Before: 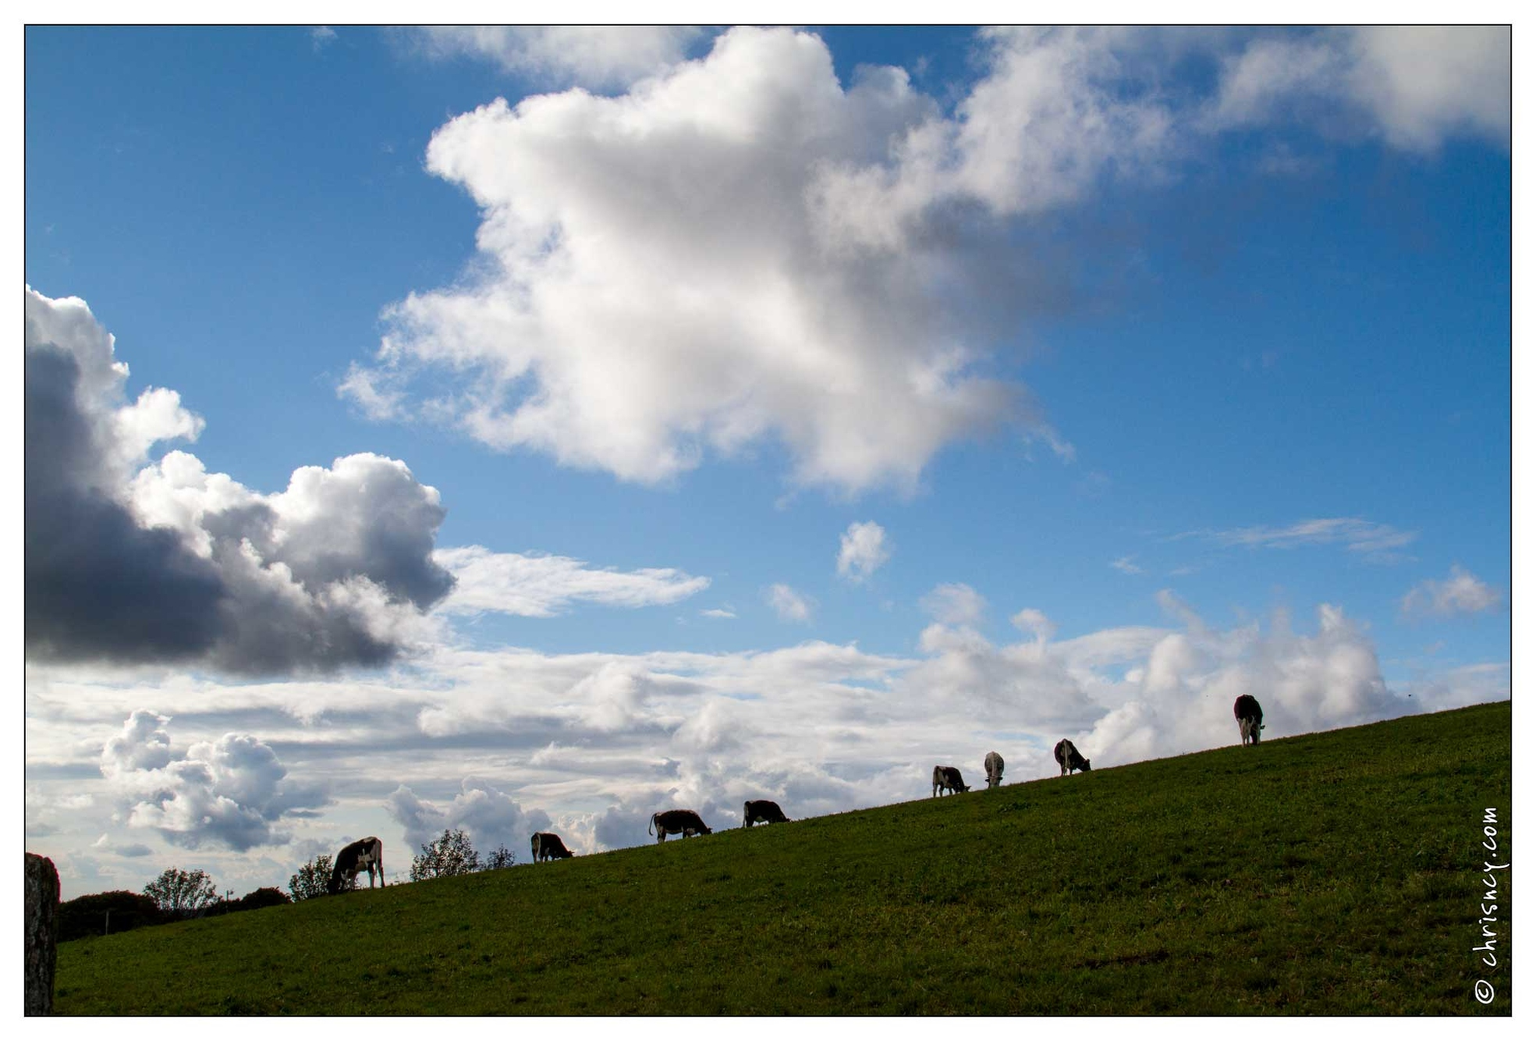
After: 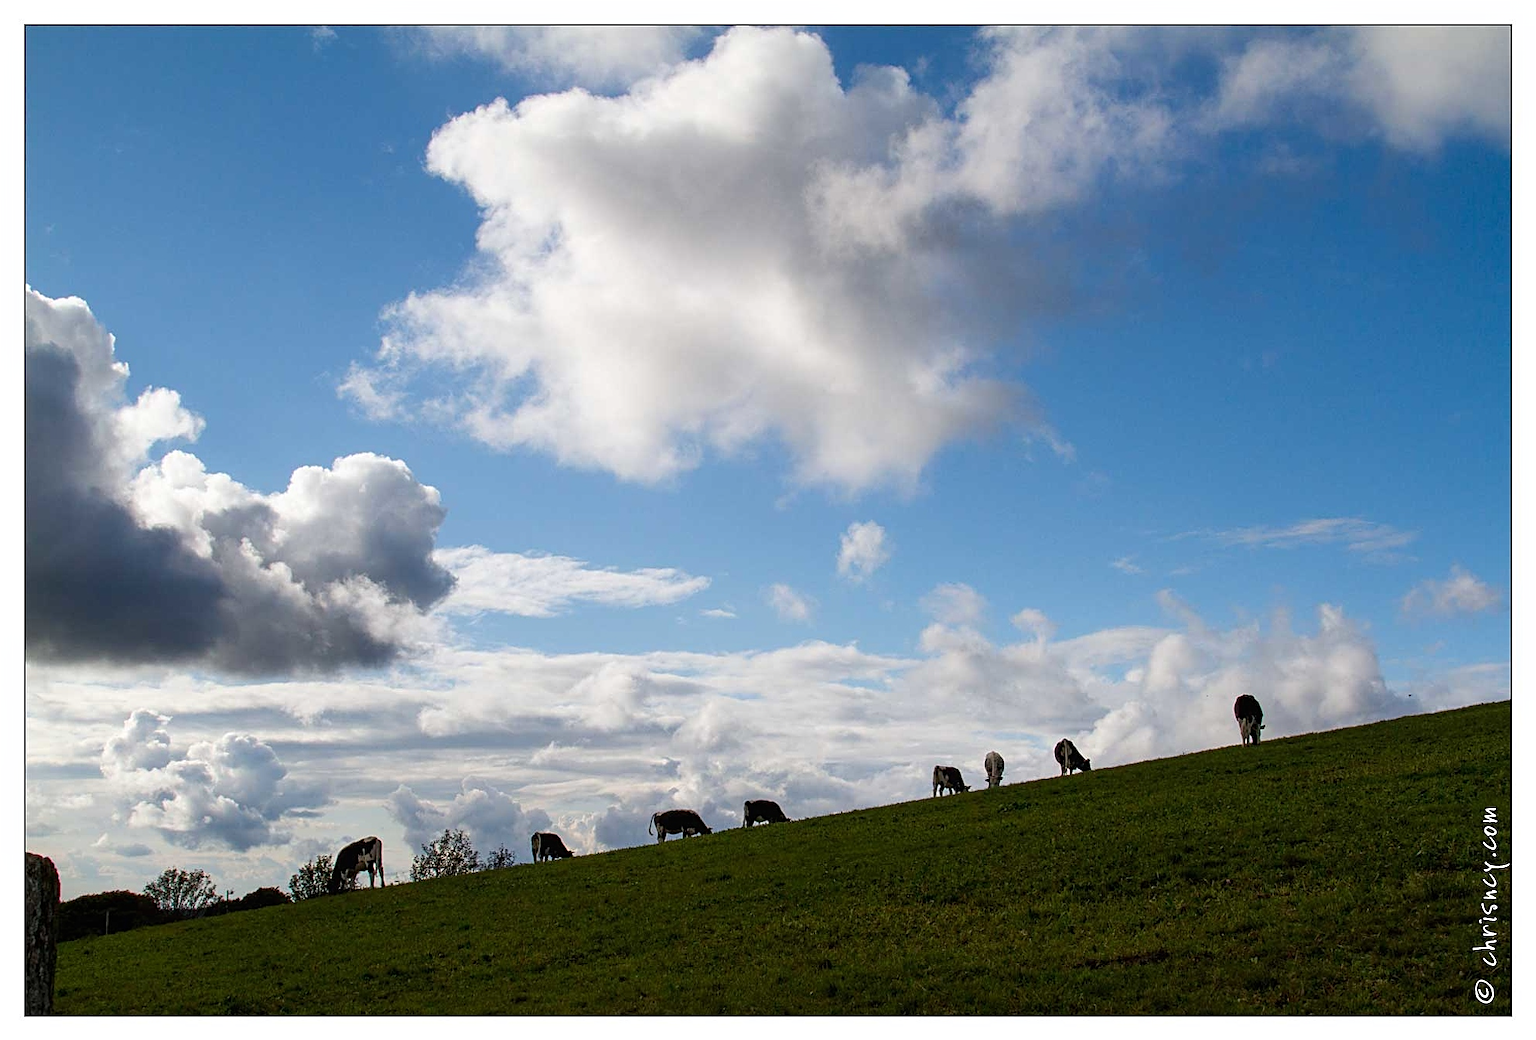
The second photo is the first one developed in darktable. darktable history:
color correction: highlights a* 0.003, highlights b* -0.283
sharpen: on, module defaults
contrast equalizer: y [[0.5, 0.5, 0.472, 0.5, 0.5, 0.5], [0.5 ×6], [0.5 ×6], [0 ×6], [0 ×6]]
